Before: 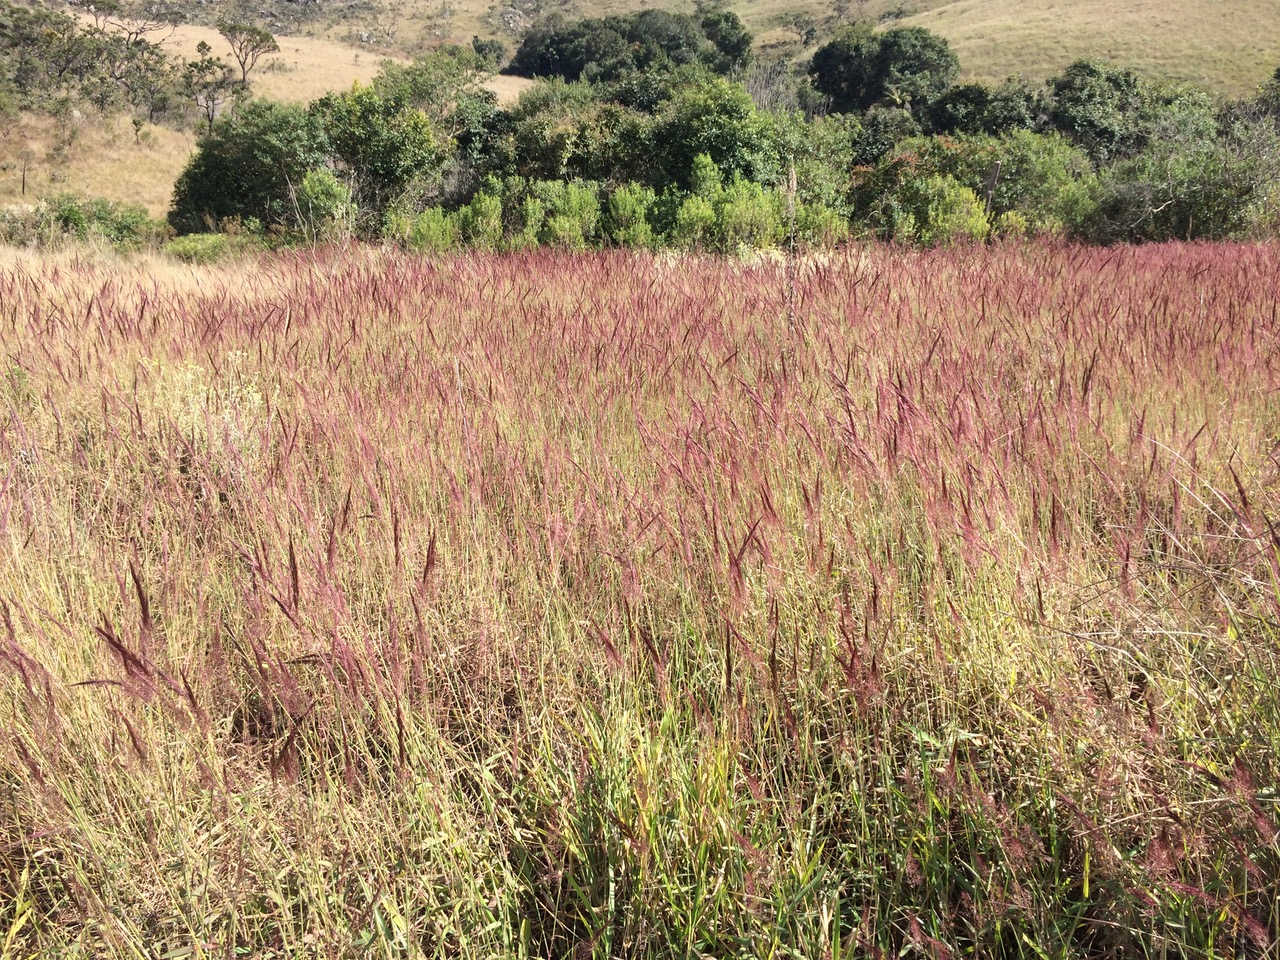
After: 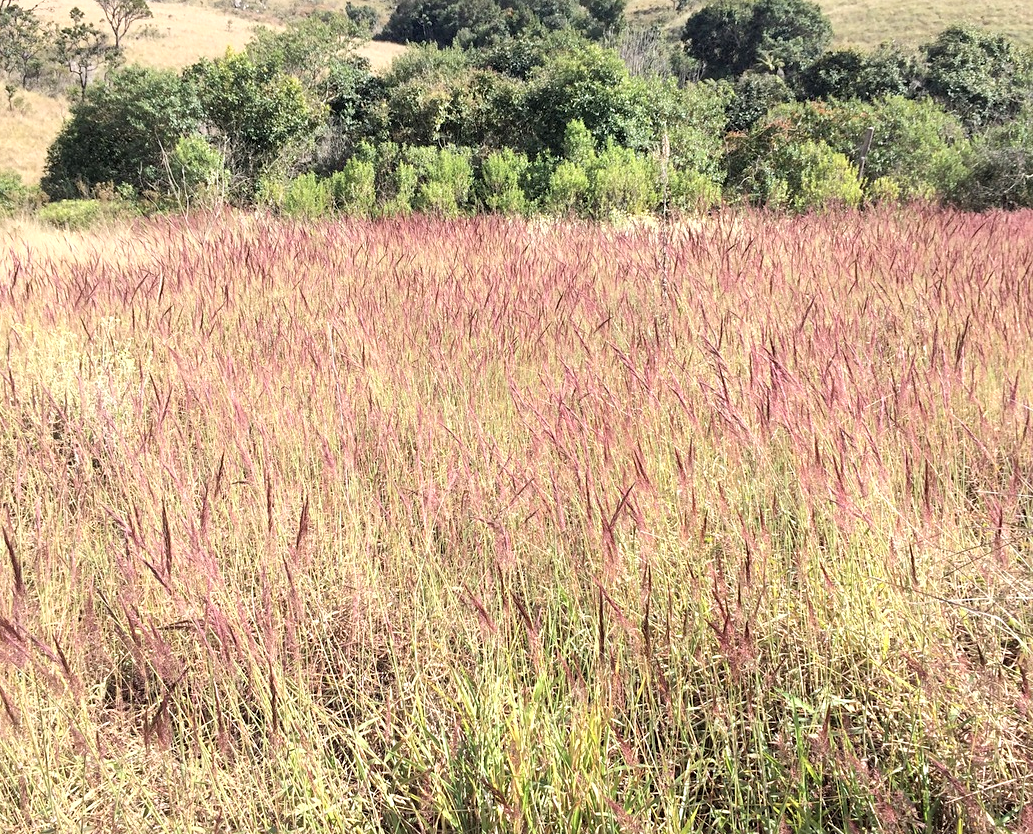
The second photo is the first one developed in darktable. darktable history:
color correction: highlights a* 0.074, highlights b* -0.783
exposure: black level correction 0.001, exposure 0.192 EV, compensate highlight preservation false
sharpen: amount 0.214
local contrast: highlights 105%, shadows 99%, detail 119%, midtone range 0.2
crop: left 9.978%, top 3.564%, right 9.269%, bottom 9.545%
contrast brightness saturation: brightness 0.149
shadows and highlights: shadows -31.05, highlights 29.69
